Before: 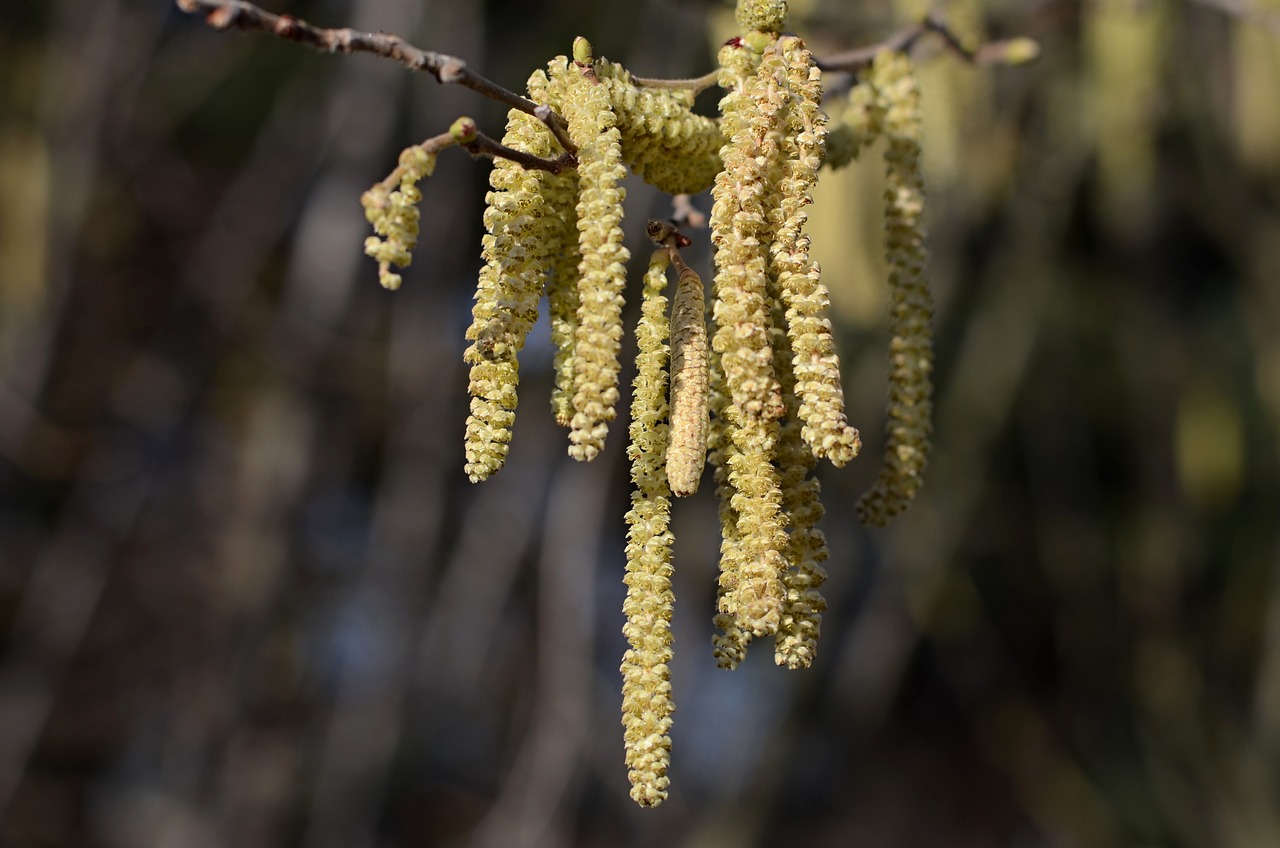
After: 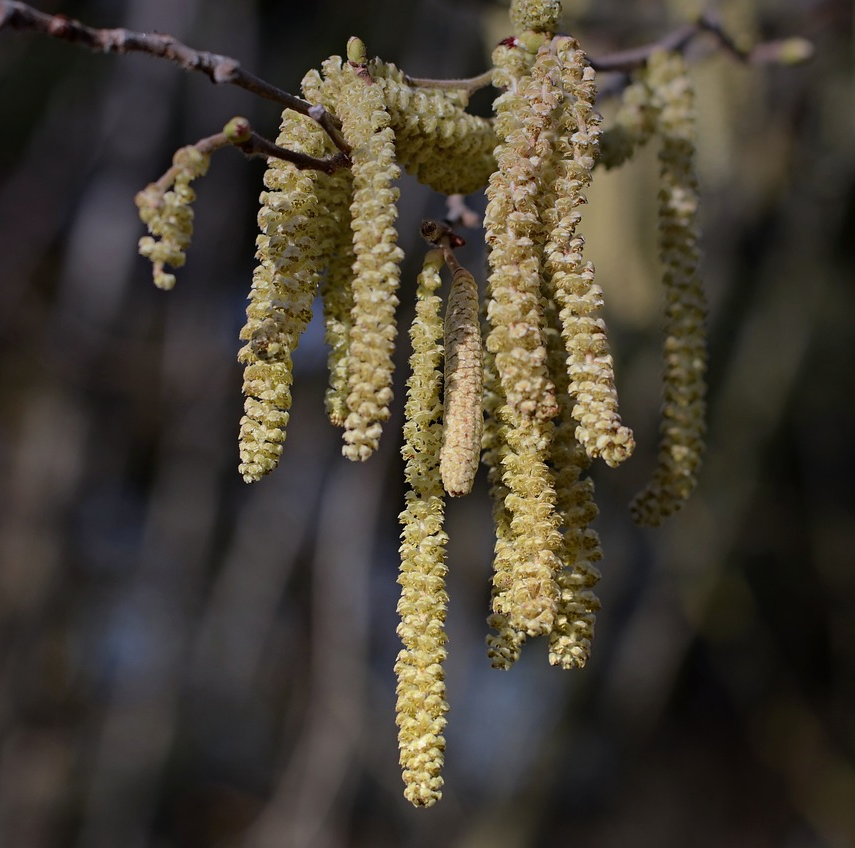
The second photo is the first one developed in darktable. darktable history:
graduated density: hue 238.83°, saturation 50%
crop and rotate: left 17.732%, right 15.423%
